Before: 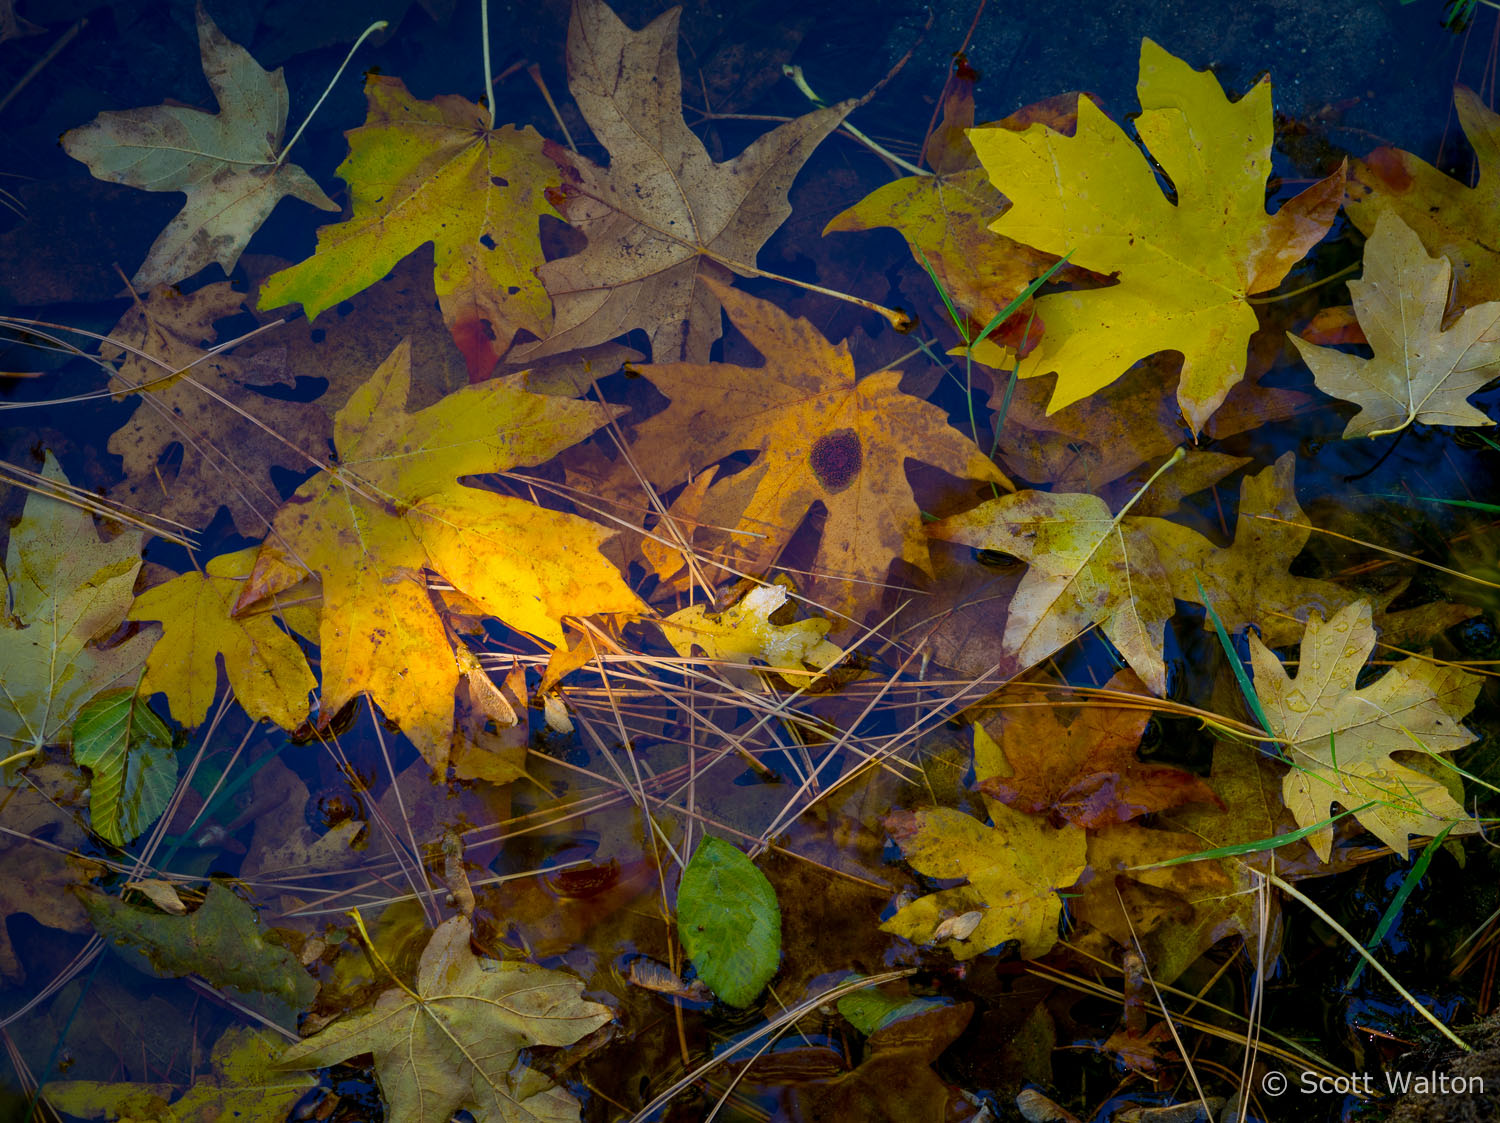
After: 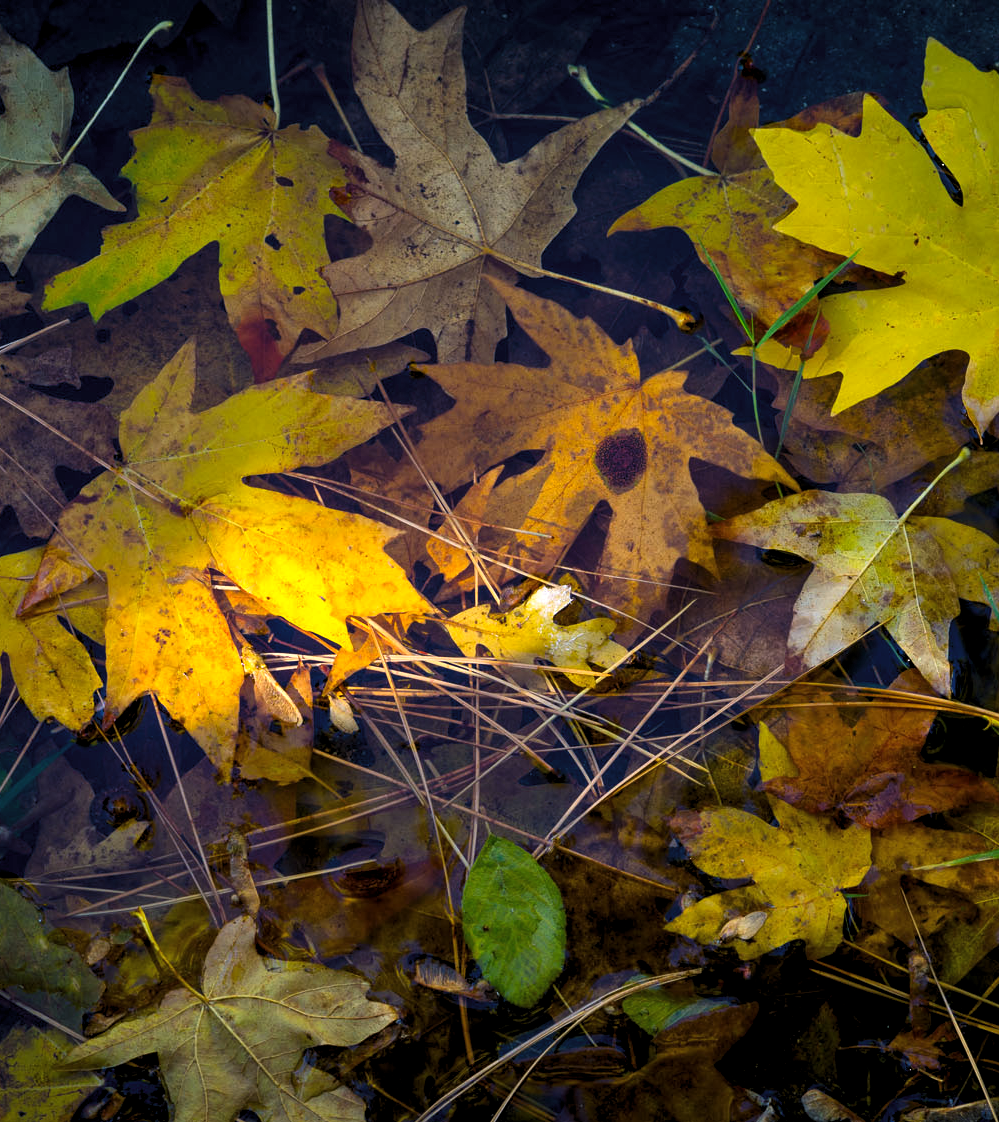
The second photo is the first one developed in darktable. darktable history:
crop and rotate: left 14.385%, right 18.948%
levels: levels [0.052, 0.496, 0.908]
exposure: exposure 0.2 EV, compensate highlight preservation false
